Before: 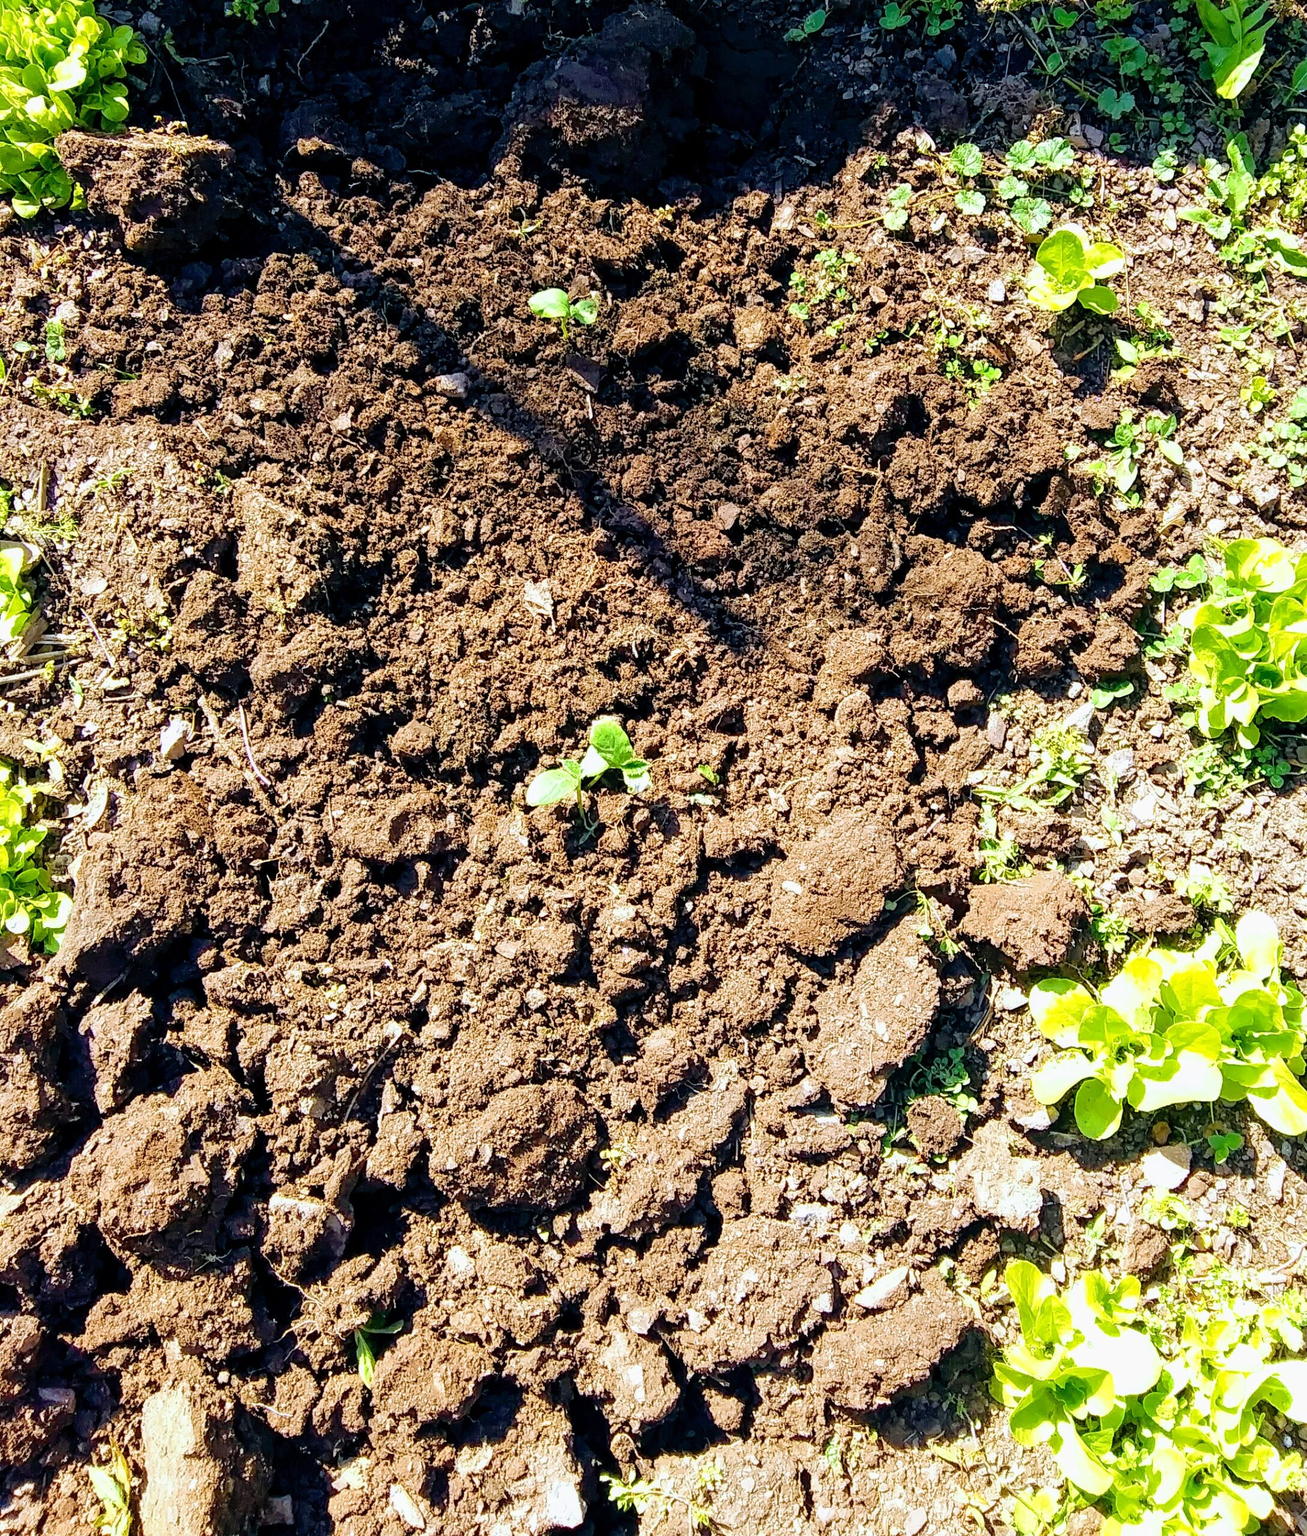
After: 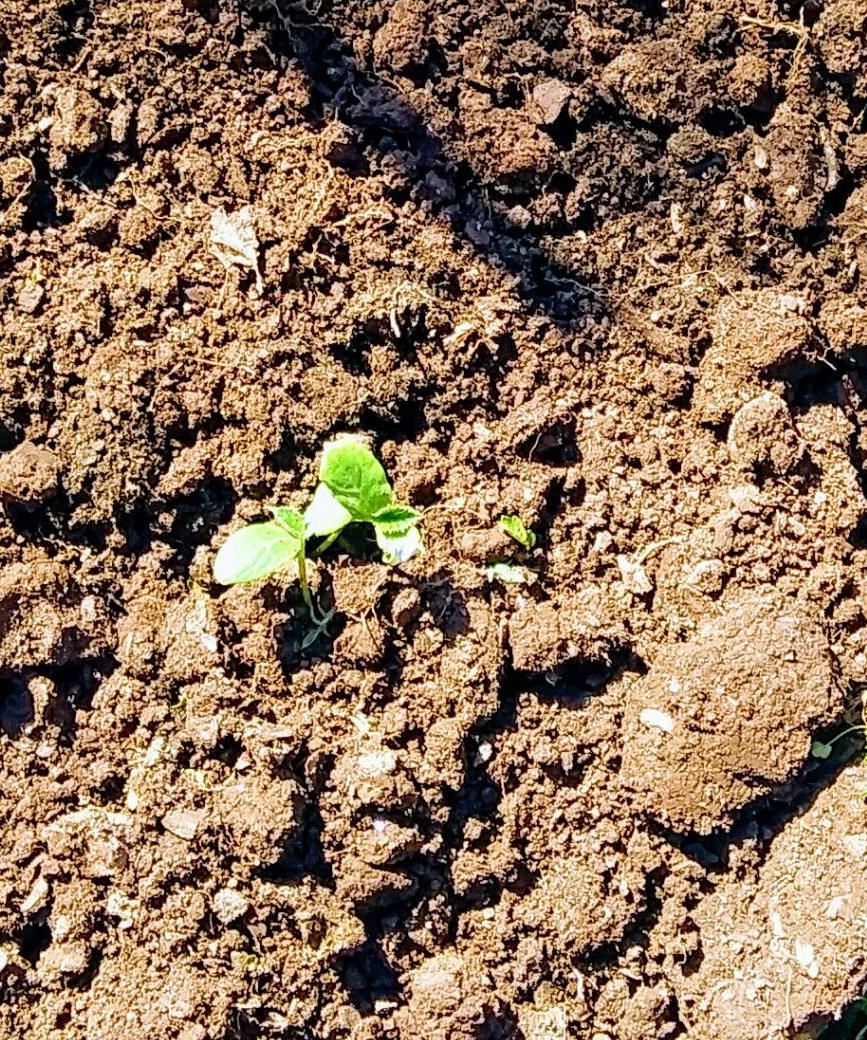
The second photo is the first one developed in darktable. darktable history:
crop: left 30.468%, top 29.675%, right 29.68%, bottom 29.675%
